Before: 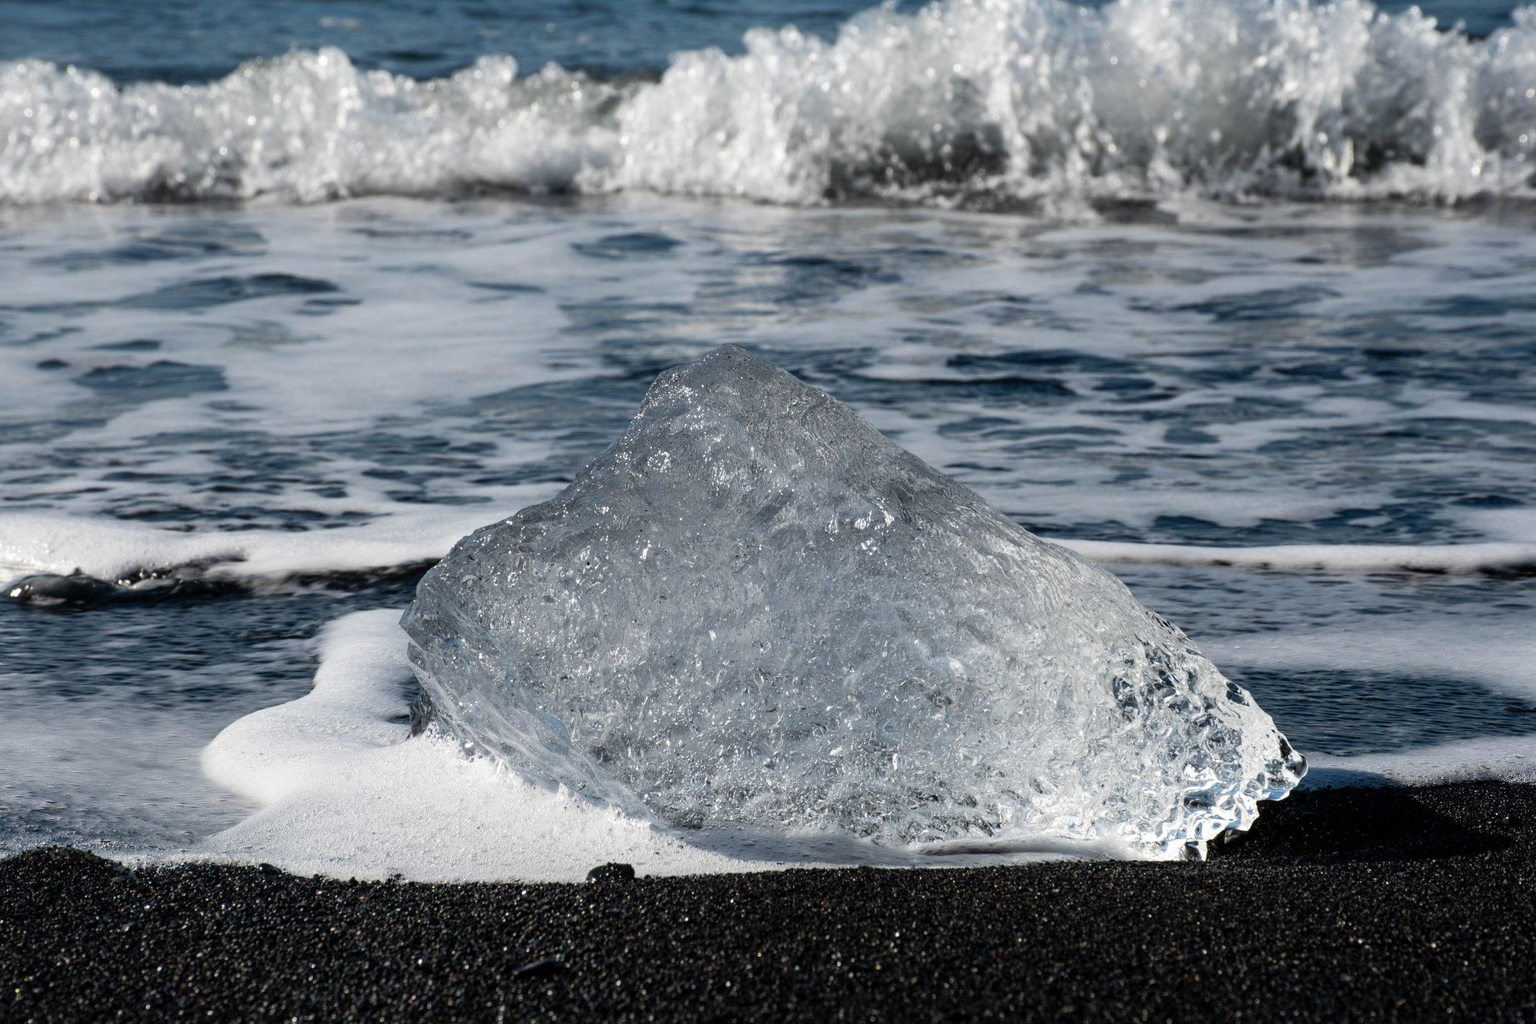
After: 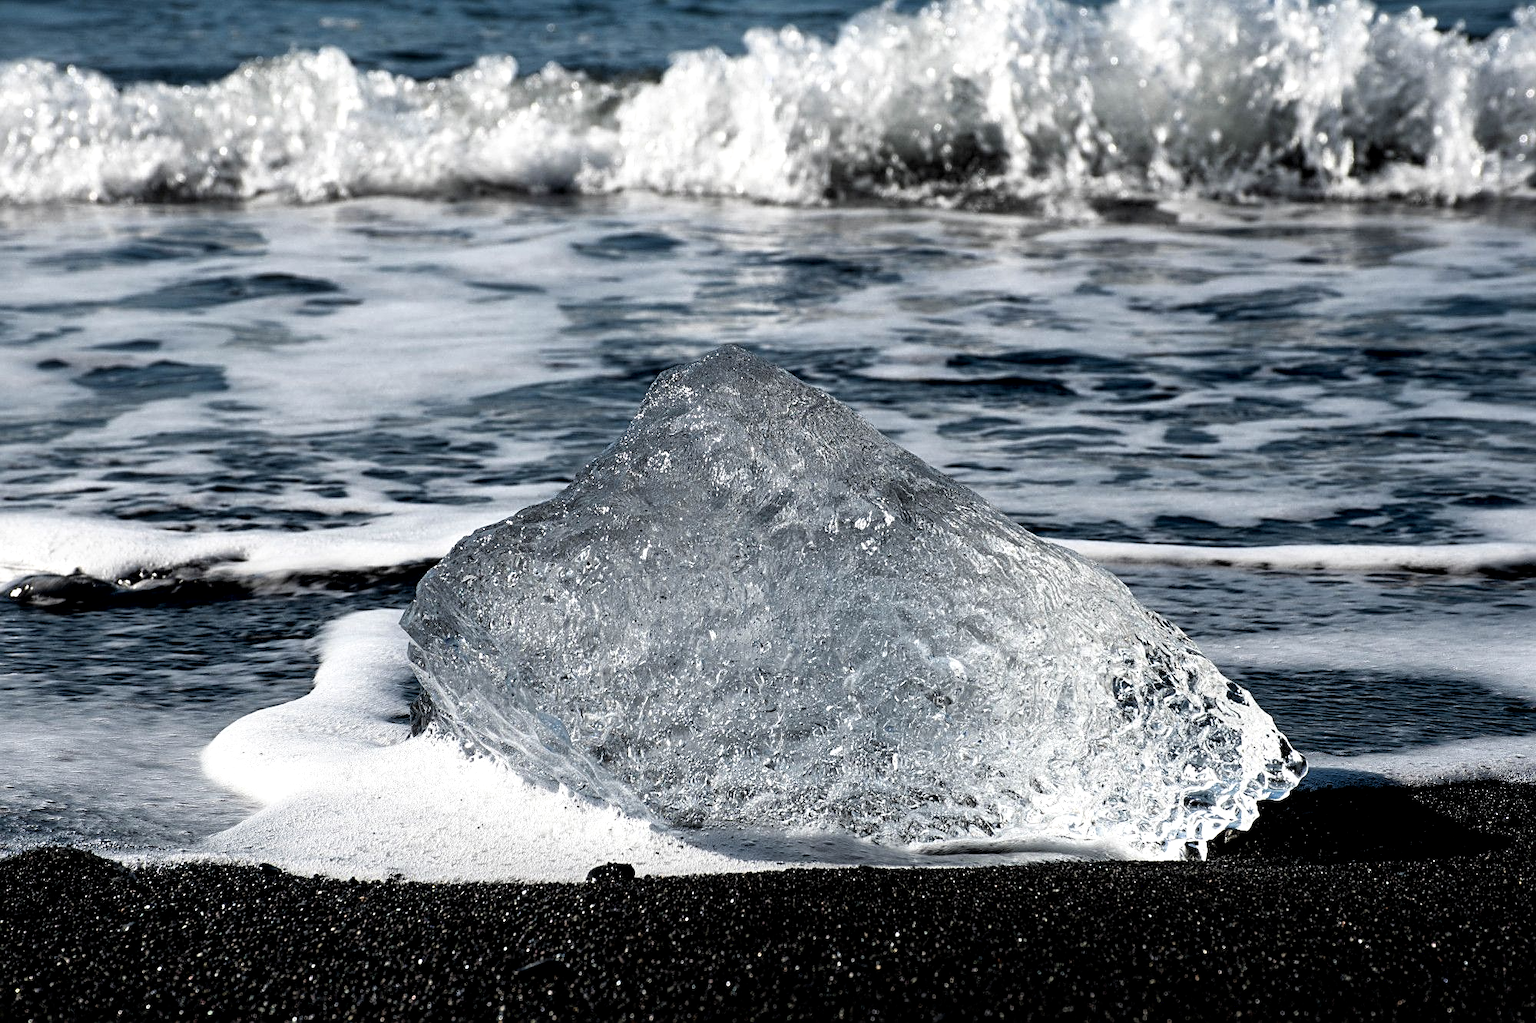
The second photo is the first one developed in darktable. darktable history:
filmic rgb: black relative exposure -9.08 EV, white relative exposure 2.3 EV, hardness 7.49
local contrast: mode bilateral grid, contrast 20, coarseness 50, detail 132%, midtone range 0.2
exposure: black level correction 0.004, exposure 0.014 EV, compensate highlight preservation false
sharpen: on, module defaults
